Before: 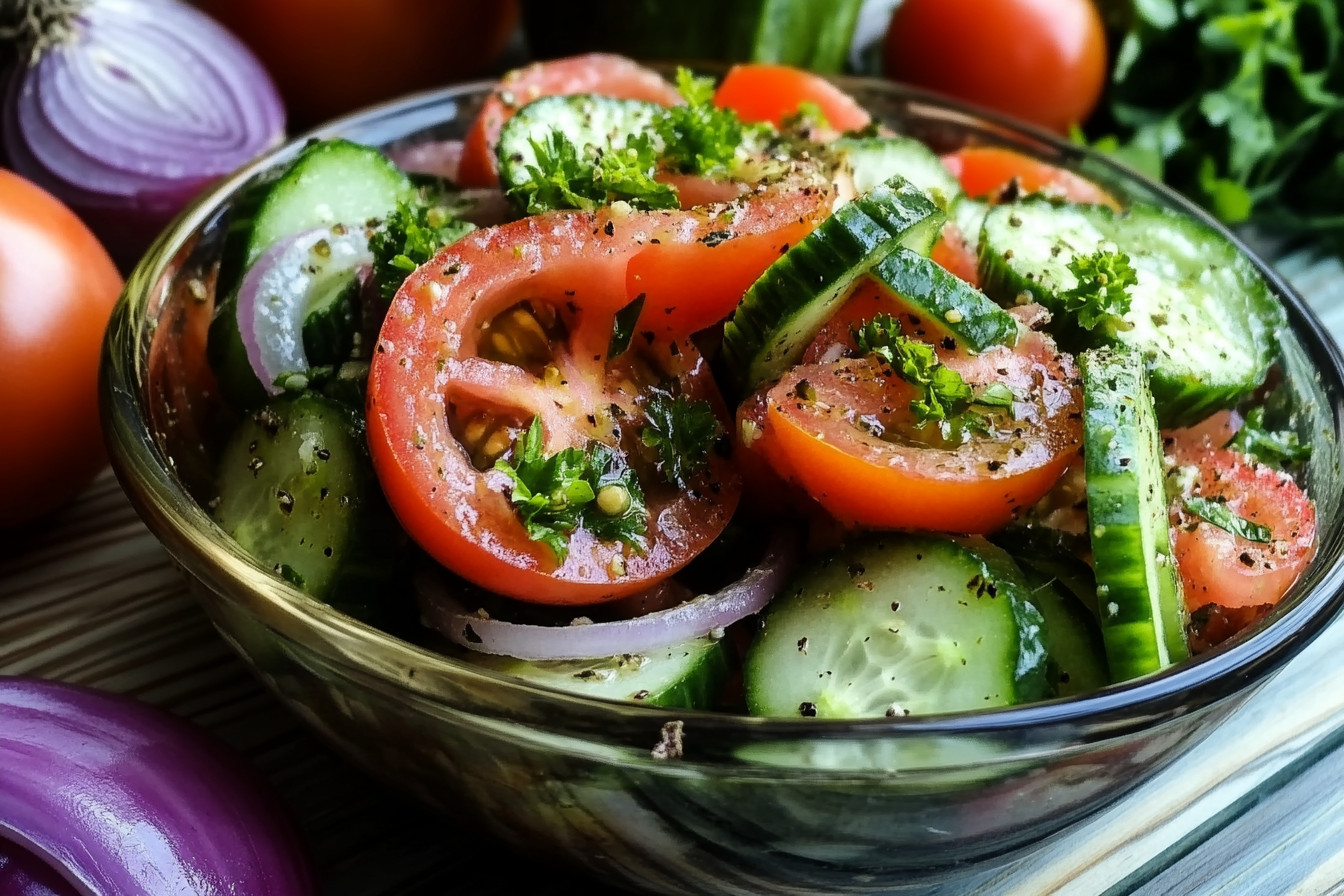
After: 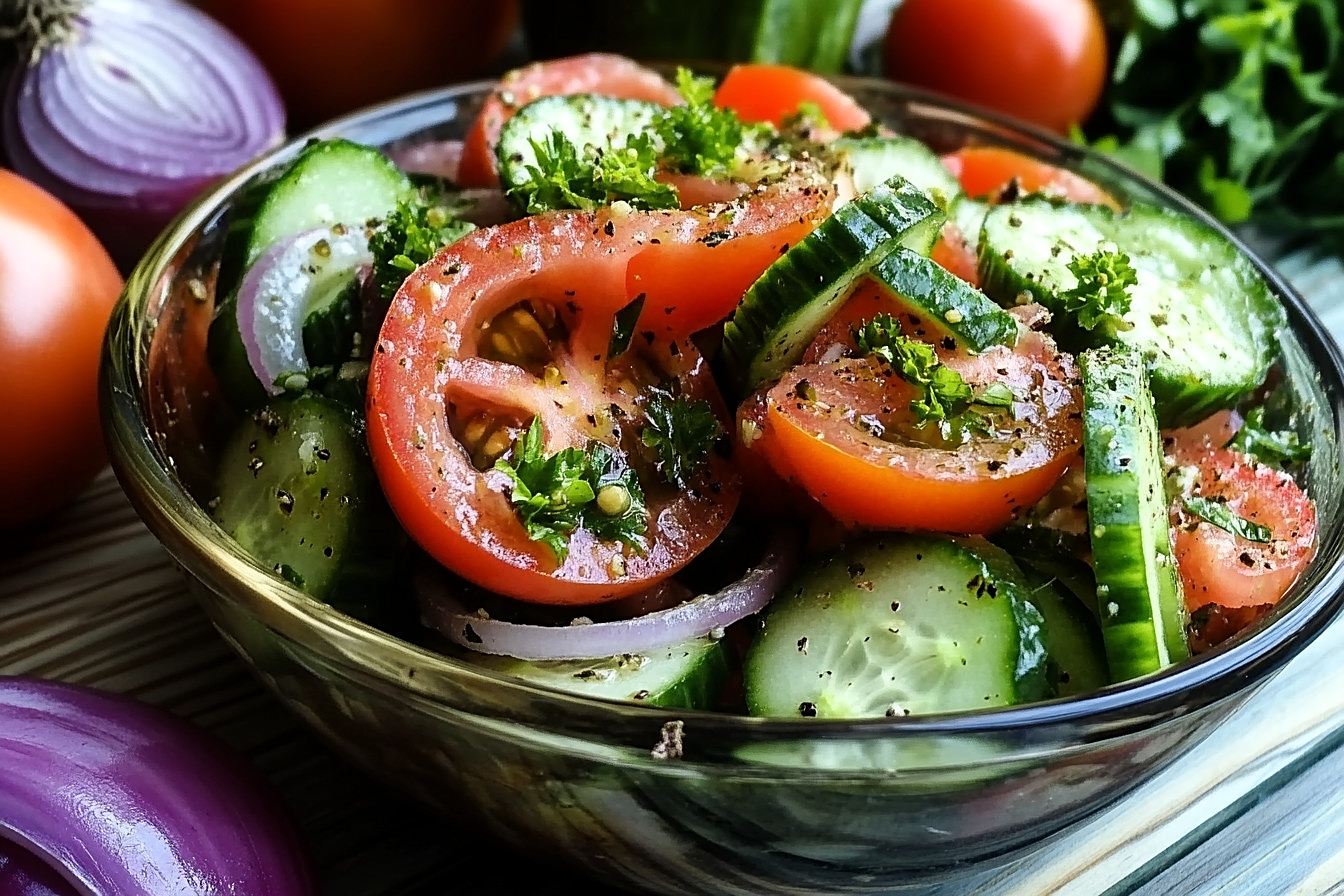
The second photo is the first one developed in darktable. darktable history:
sharpen: on, module defaults
shadows and highlights: shadows -0.664, highlights 39.58
